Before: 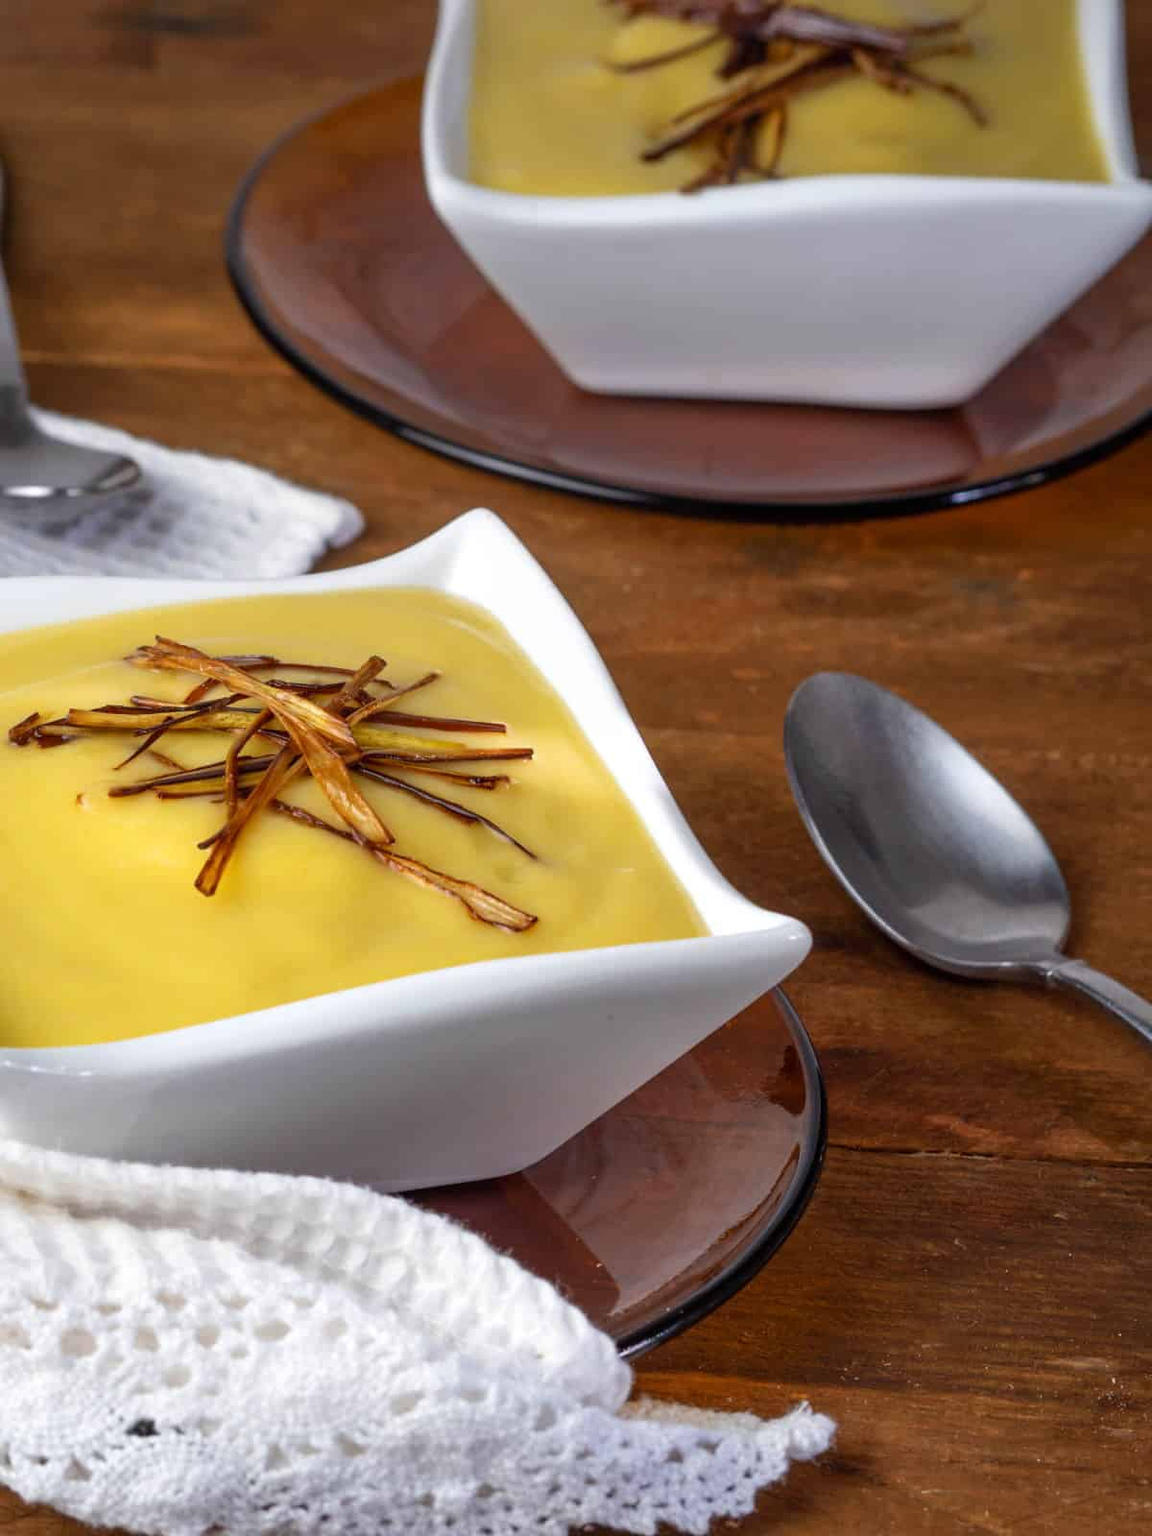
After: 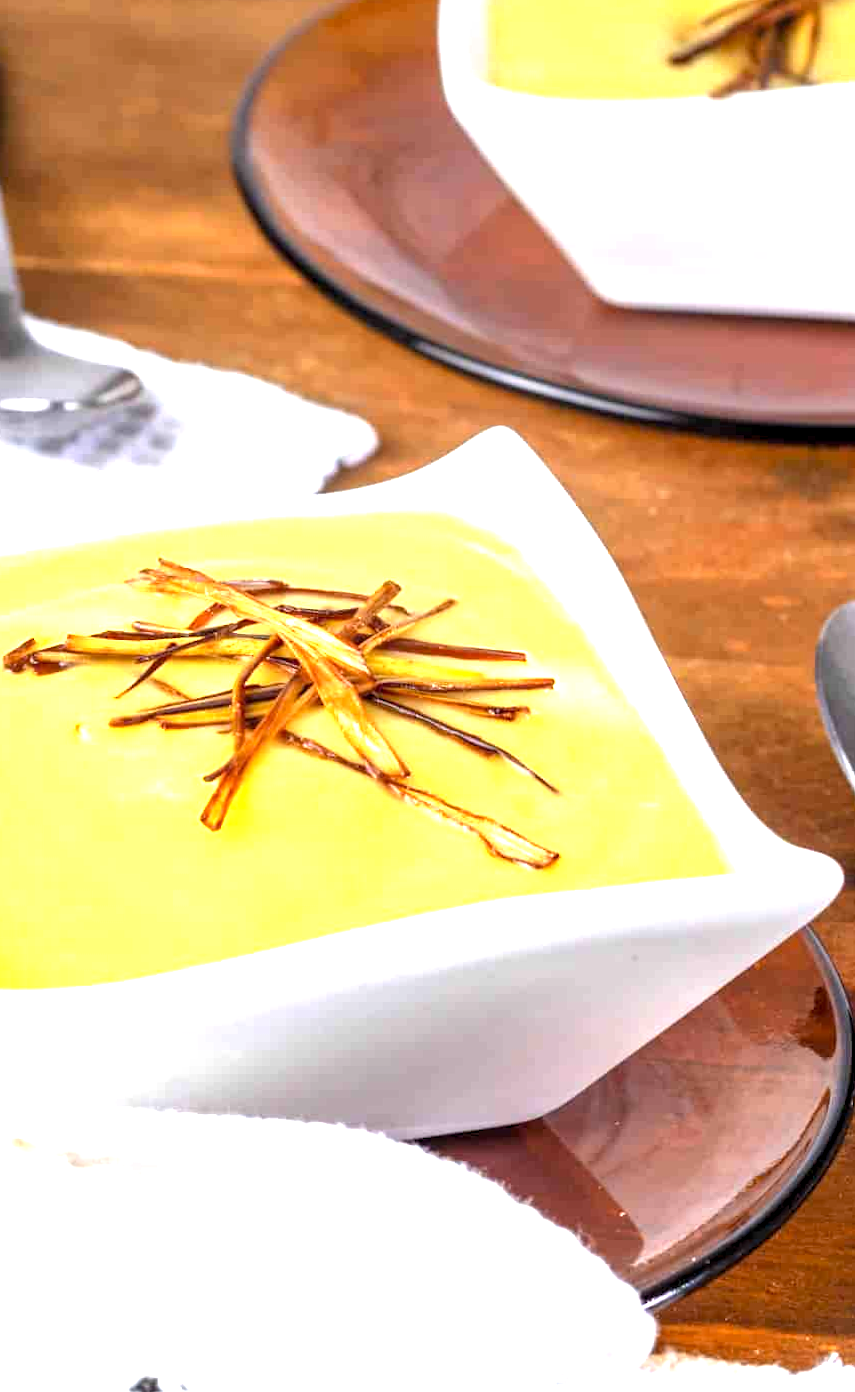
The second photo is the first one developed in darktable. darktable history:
exposure: black level correction 0.001, exposure 1.735 EV, compensate highlight preservation false
levels: levels [0.016, 0.492, 0.969]
crop: top 5.803%, right 27.864%, bottom 5.804%
rotate and perspective: rotation 0.174°, lens shift (vertical) 0.013, lens shift (horizontal) 0.019, shear 0.001, automatic cropping original format, crop left 0.007, crop right 0.991, crop top 0.016, crop bottom 0.997
